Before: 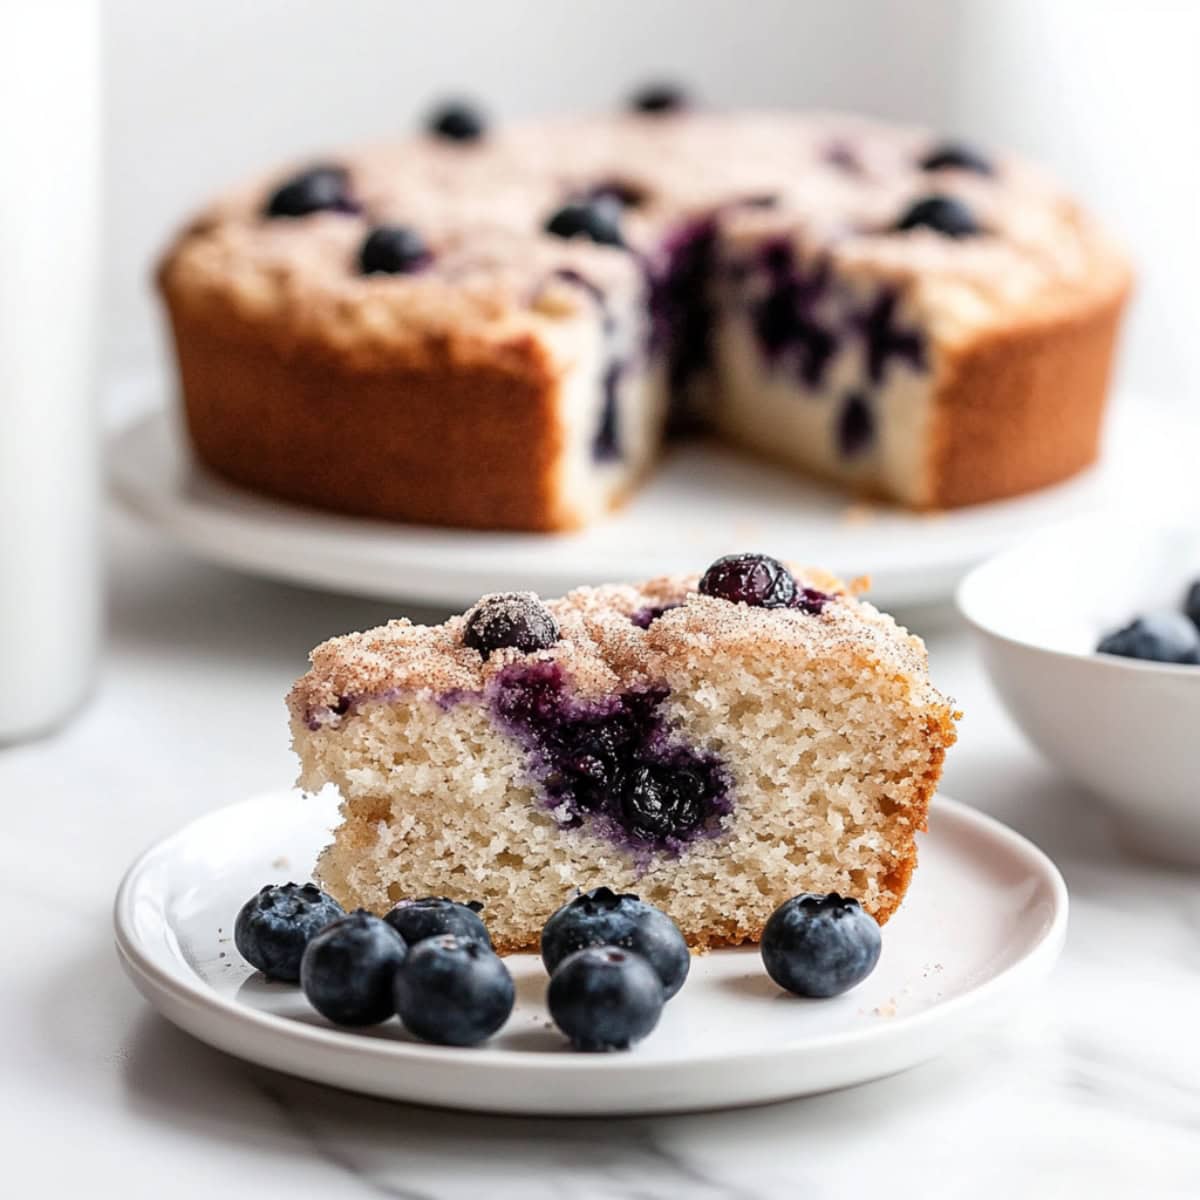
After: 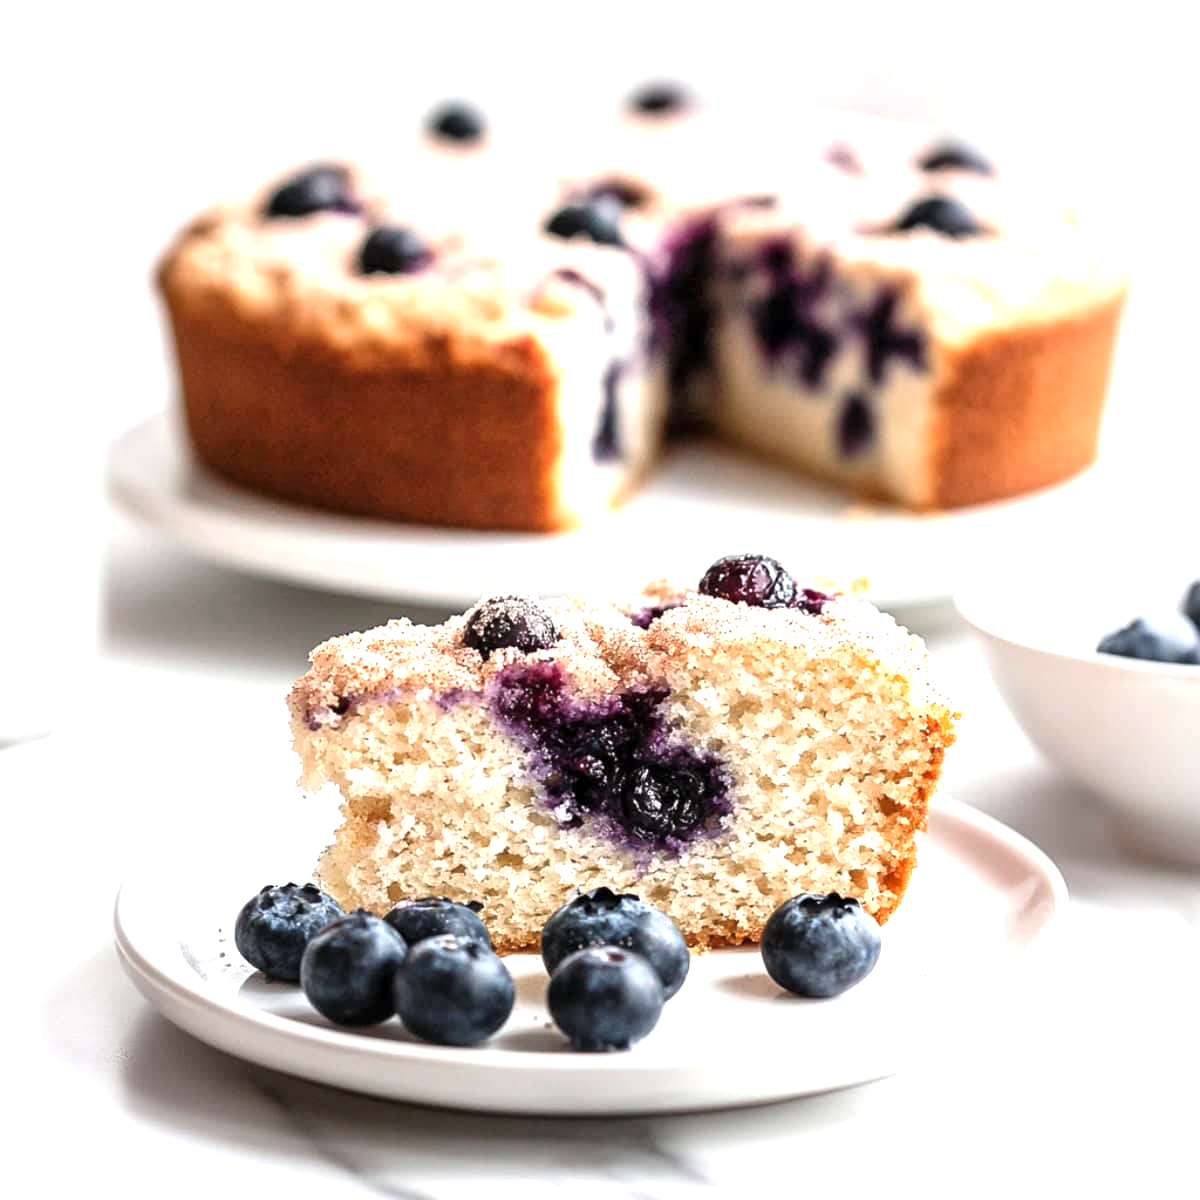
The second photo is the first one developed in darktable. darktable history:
exposure: exposure 0.922 EV, compensate exposure bias true, compensate highlight preservation false
